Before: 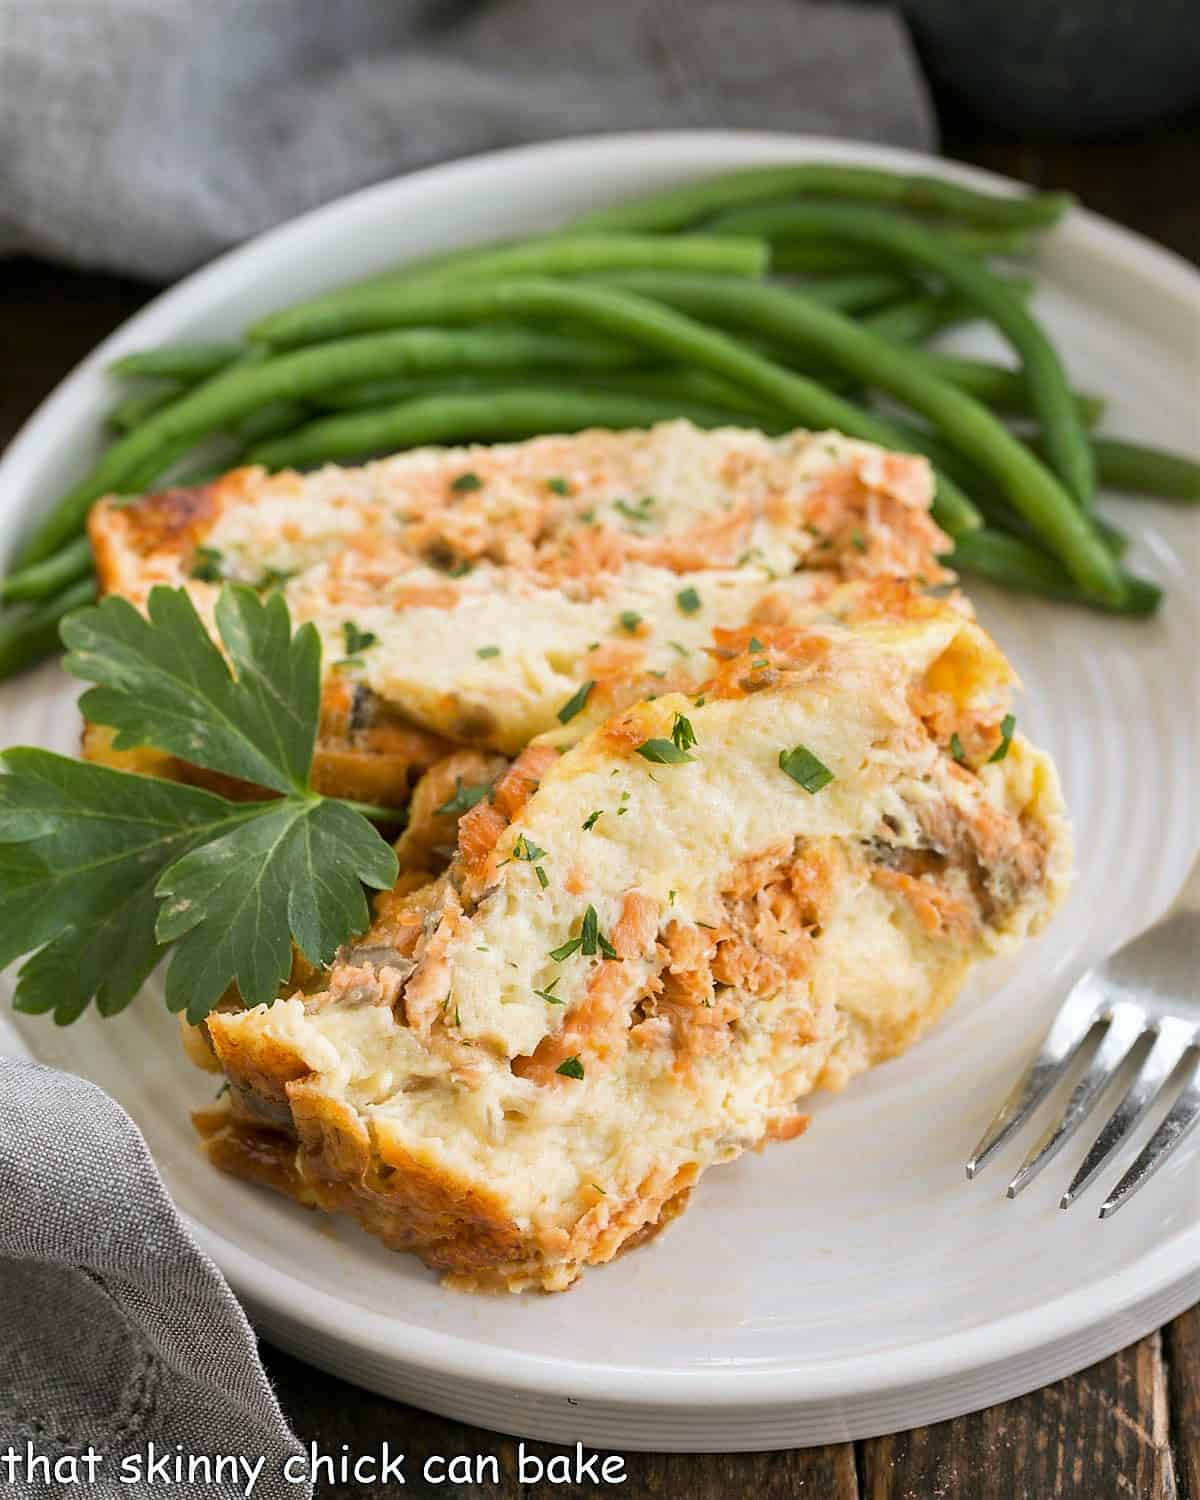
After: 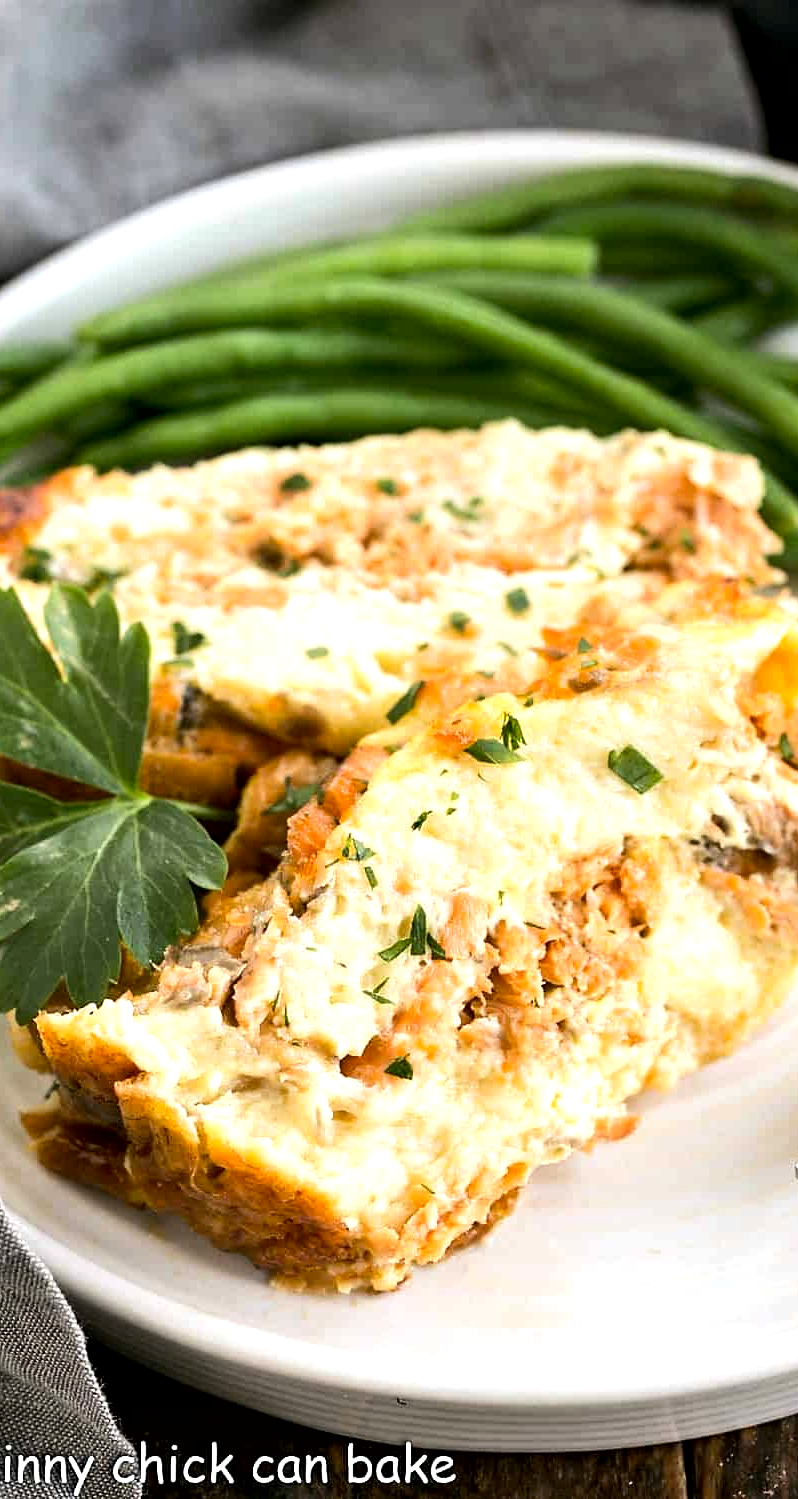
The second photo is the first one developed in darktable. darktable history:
crop and rotate: left 14.299%, right 19.148%
exposure: black level correction 0.009, exposure 0.016 EV, compensate highlight preservation false
tone equalizer: -8 EV -0.72 EV, -7 EV -0.739 EV, -6 EV -0.578 EV, -5 EV -0.421 EV, -3 EV 0.384 EV, -2 EV 0.6 EV, -1 EV 0.692 EV, +0 EV 0.758 EV, edges refinement/feathering 500, mask exposure compensation -1.57 EV, preserve details no
